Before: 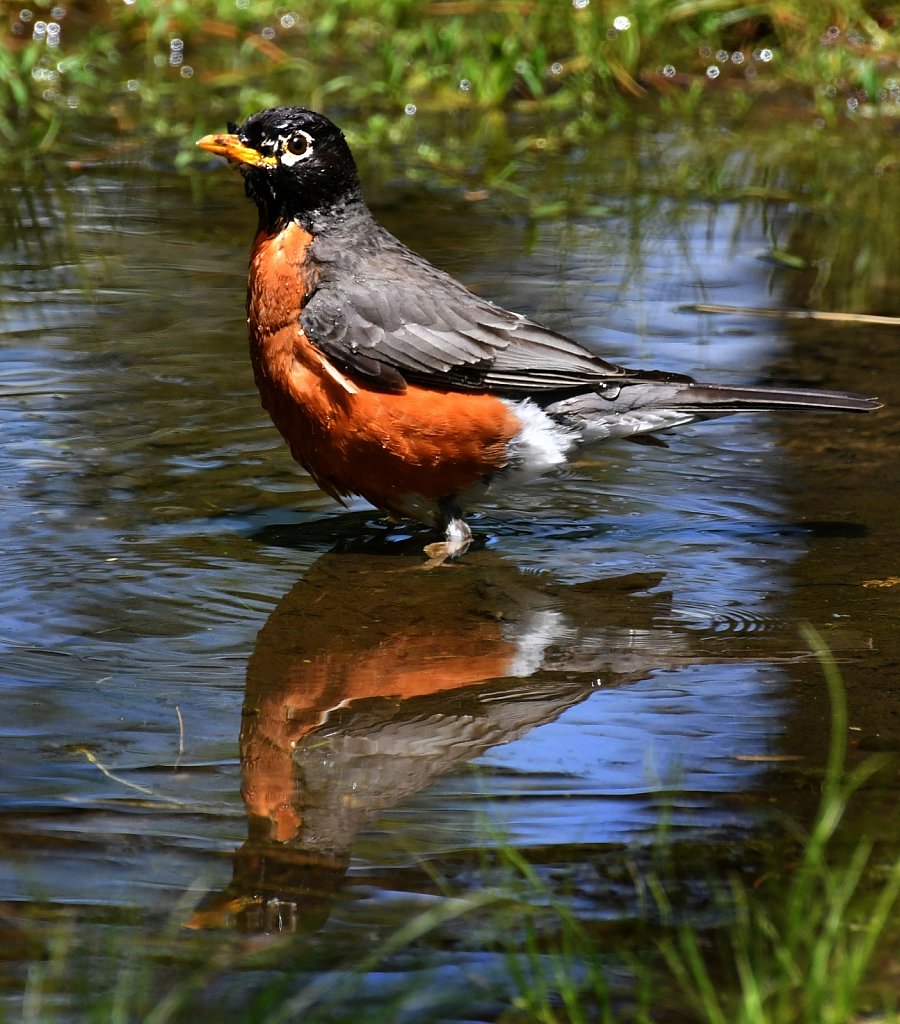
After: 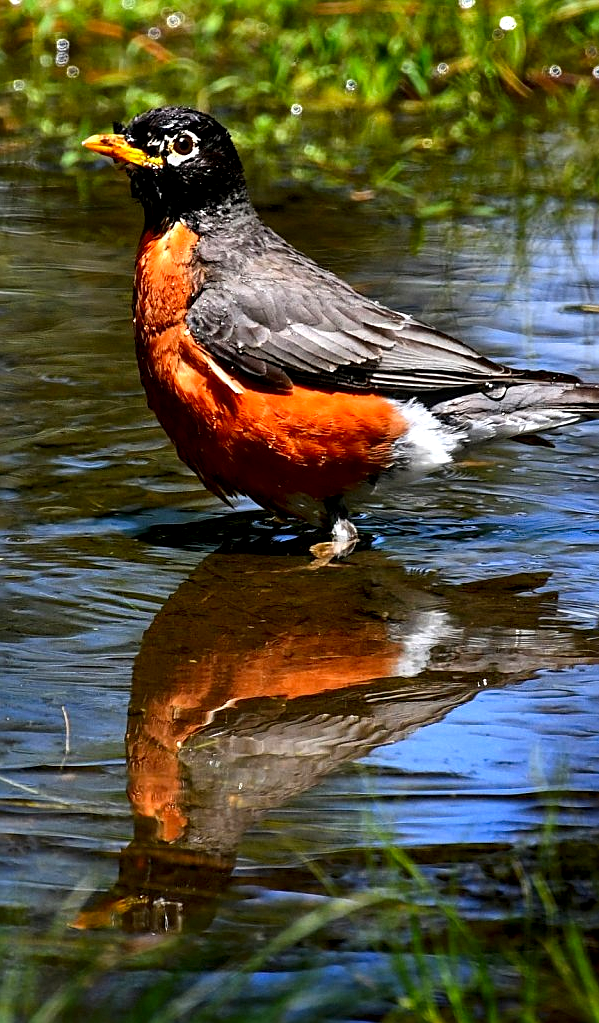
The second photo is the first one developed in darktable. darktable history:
local contrast: highlights 25%, shadows 75%, midtone range 0.75
sharpen: radius 2.167, amount 0.381, threshold 0
crop and rotate: left 12.673%, right 20.66%
contrast brightness saturation: contrast 0.09, saturation 0.28
exposure: exposure 0.15 EV, compensate highlight preservation false
